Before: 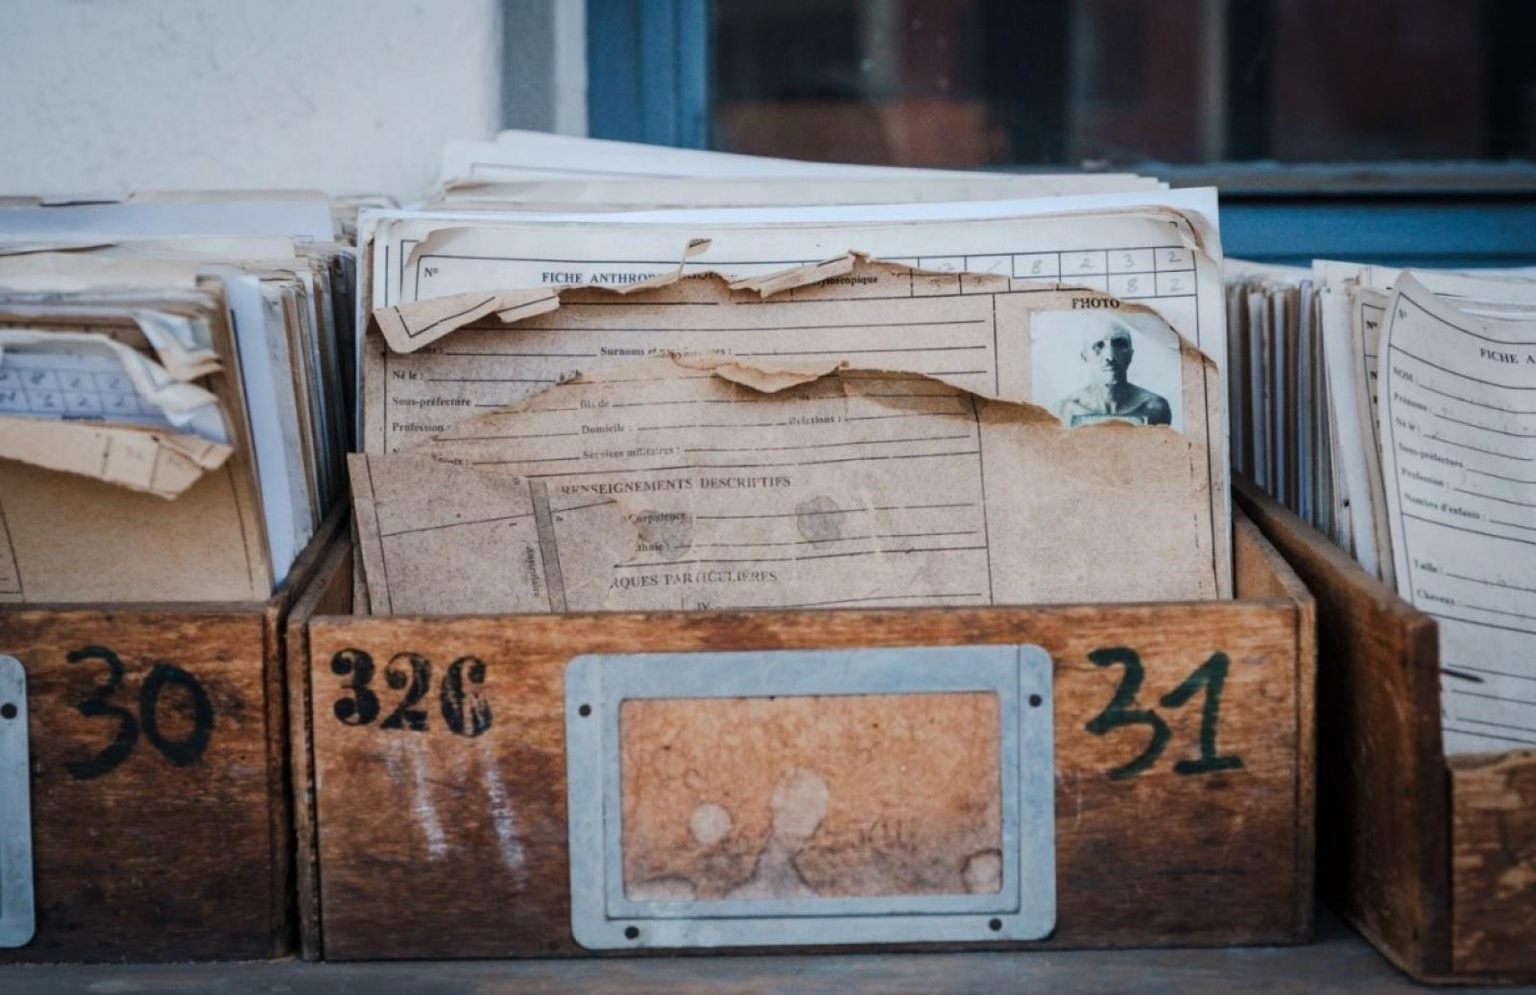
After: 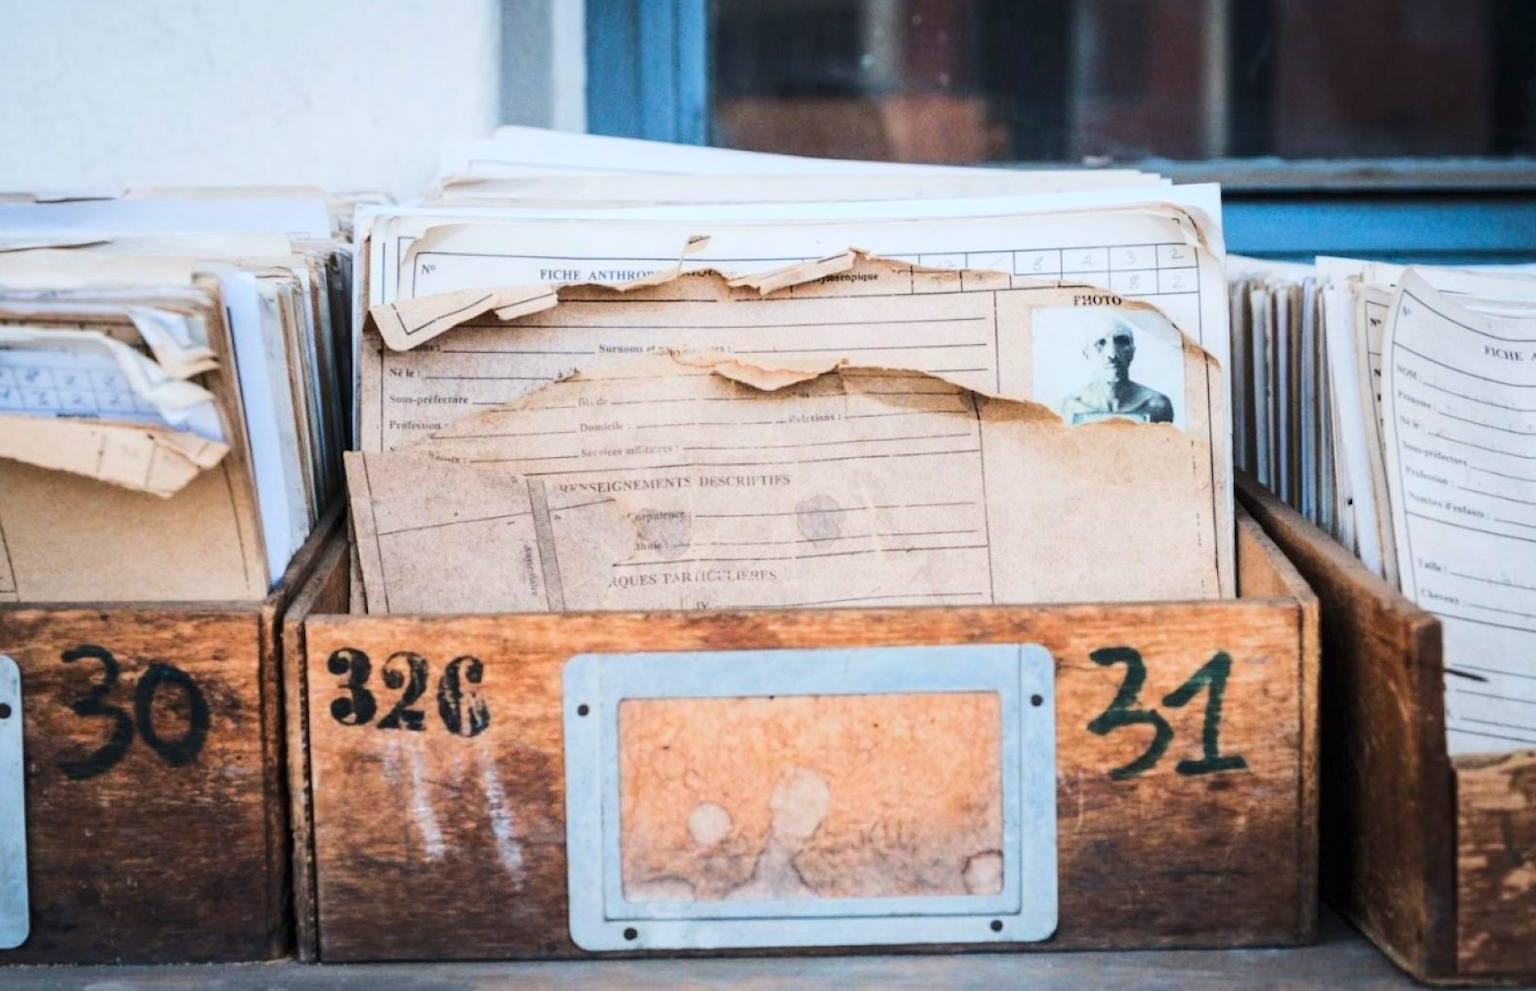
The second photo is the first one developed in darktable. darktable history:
crop: left 0.434%, top 0.485%, right 0.244%, bottom 0.386%
base curve: curves: ch0 [(0, 0) (0.025, 0.046) (0.112, 0.277) (0.467, 0.74) (0.814, 0.929) (1, 0.942)]
